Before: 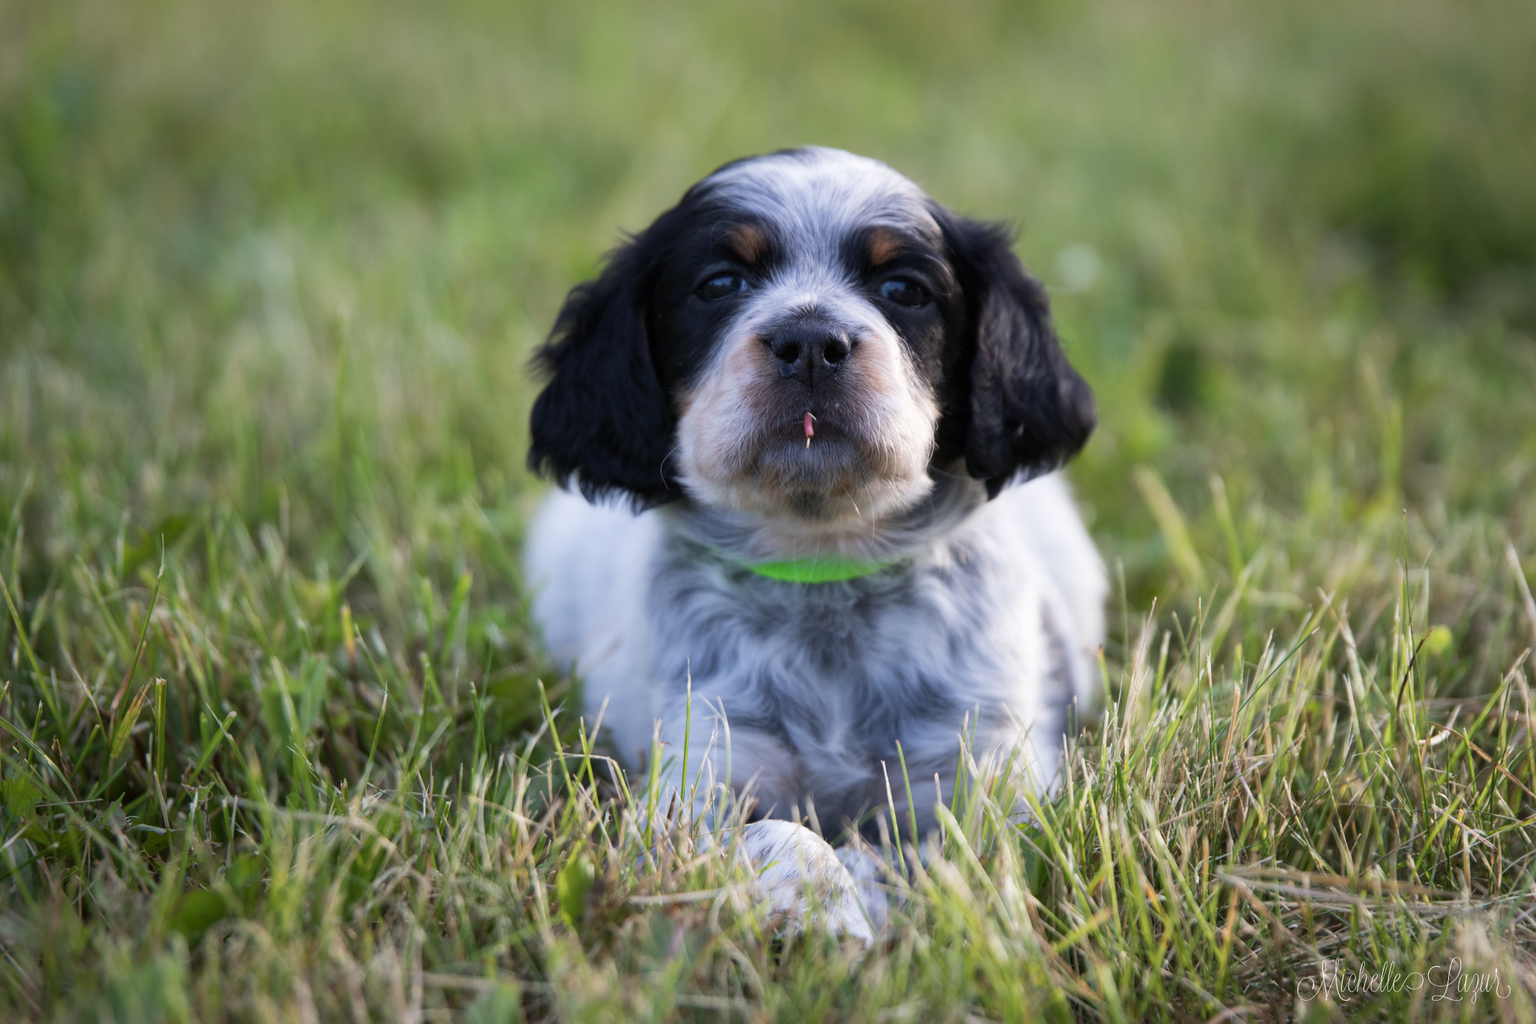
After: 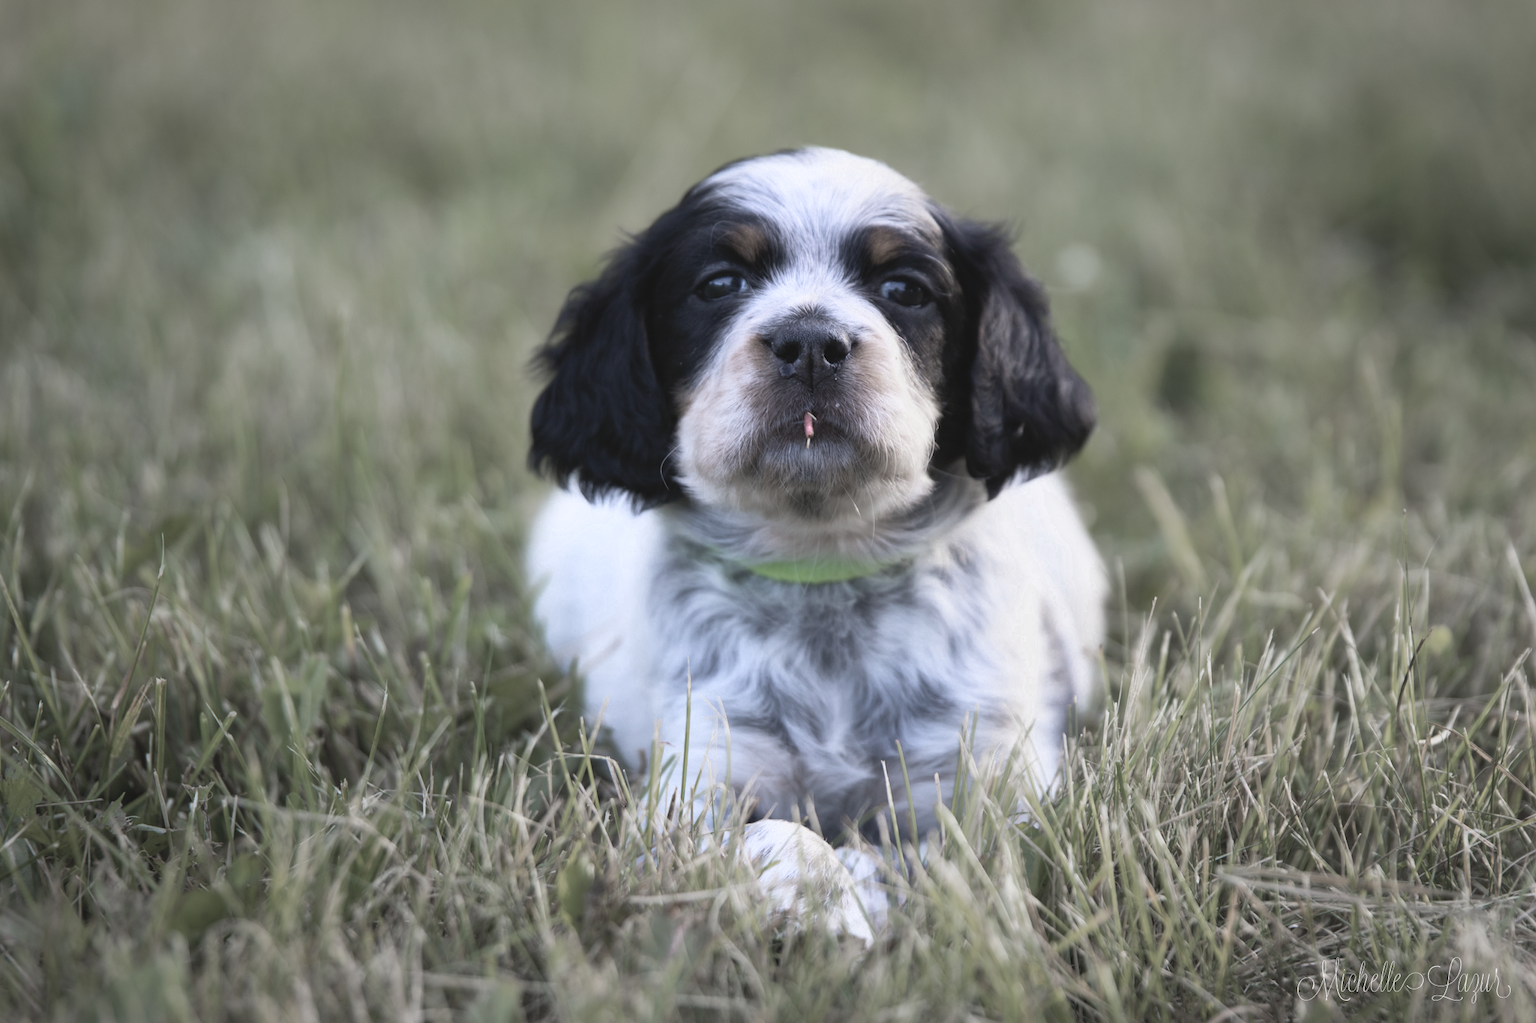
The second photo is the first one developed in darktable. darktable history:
color zones: curves: ch0 [(0, 0.613) (0.01, 0.613) (0.245, 0.448) (0.498, 0.529) (0.642, 0.665) (0.879, 0.777) (0.99, 0.613)]; ch1 [(0, 0.272) (0.219, 0.127) (0.724, 0.346)]
contrast brightness saturation: contrast -0.102, brightness 0.045, saturation 0.076
